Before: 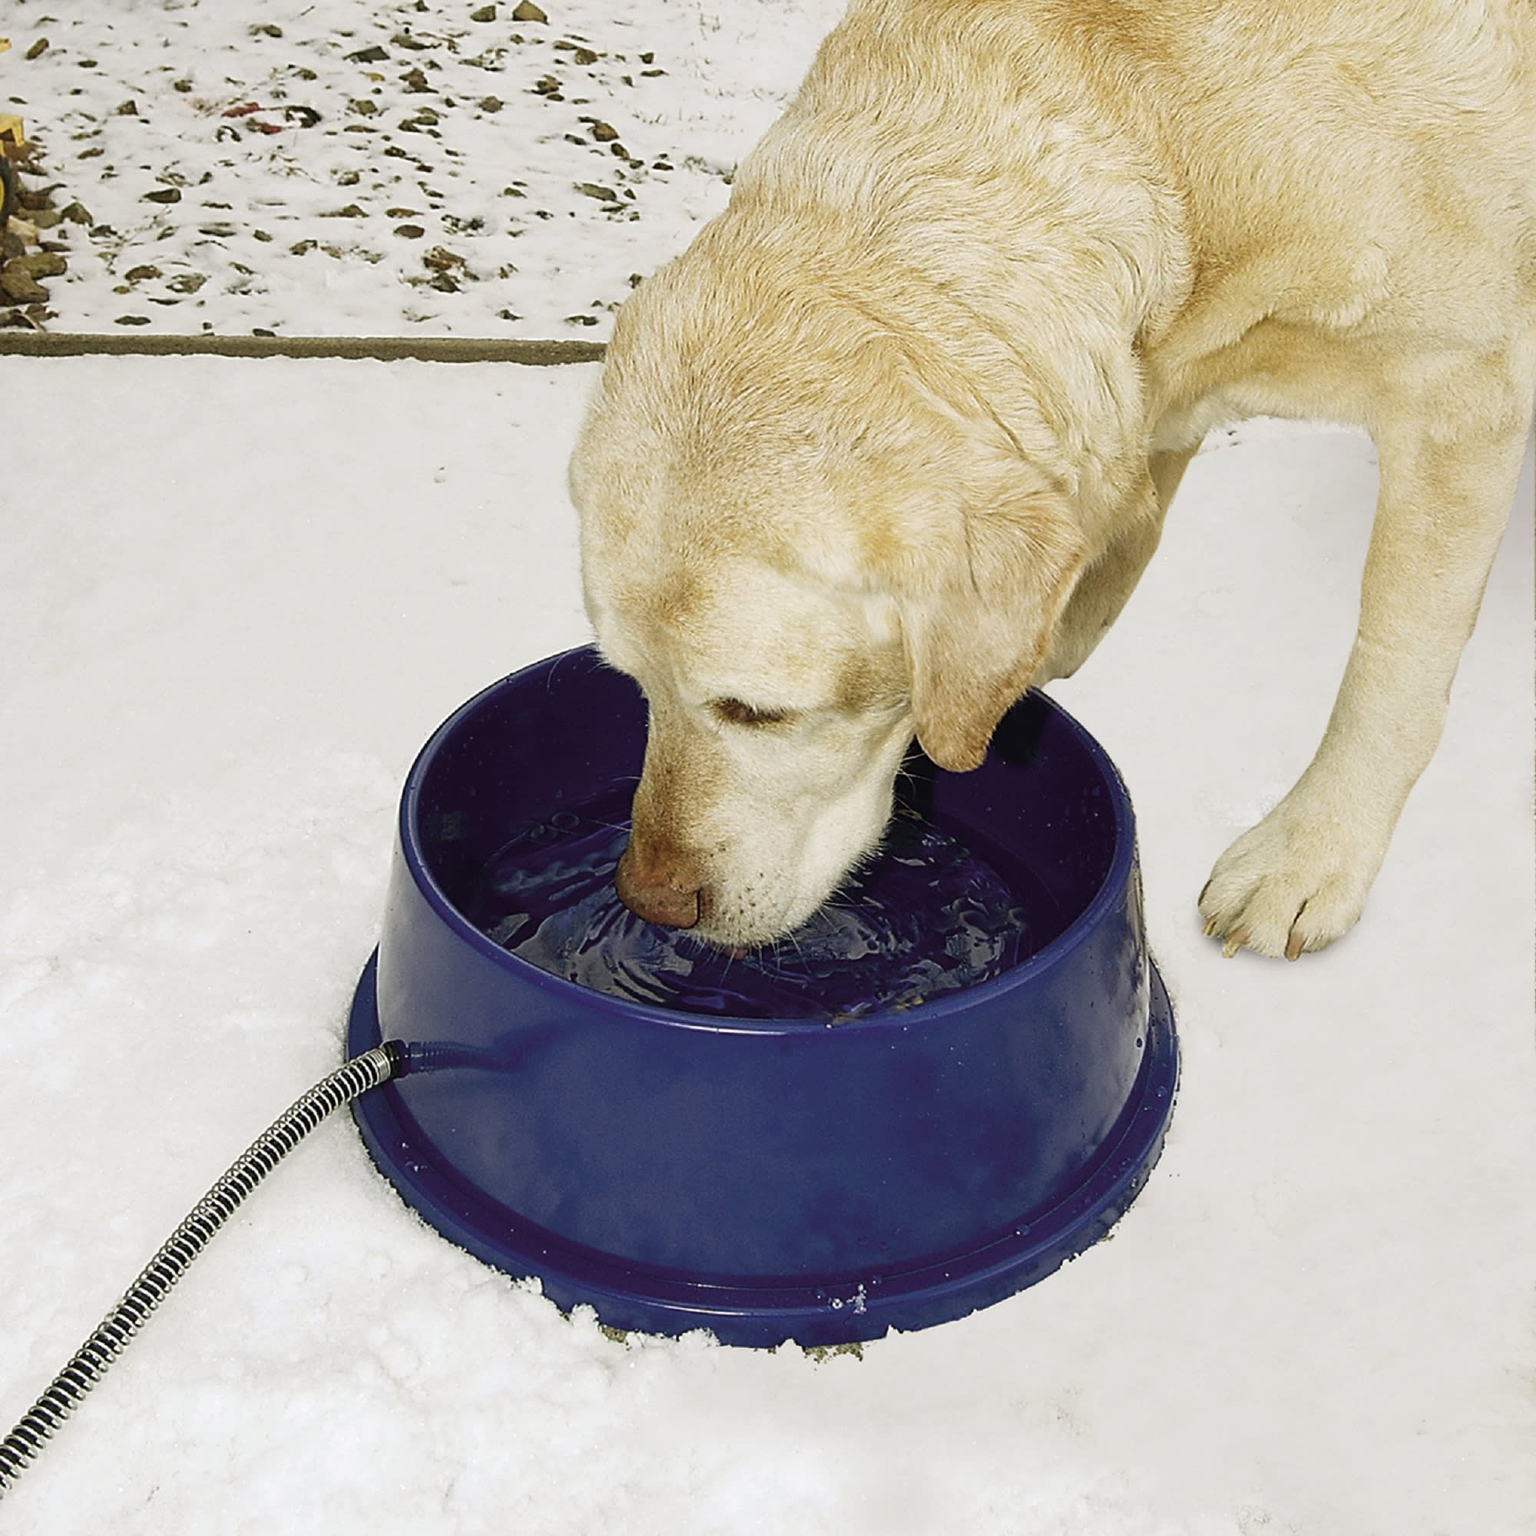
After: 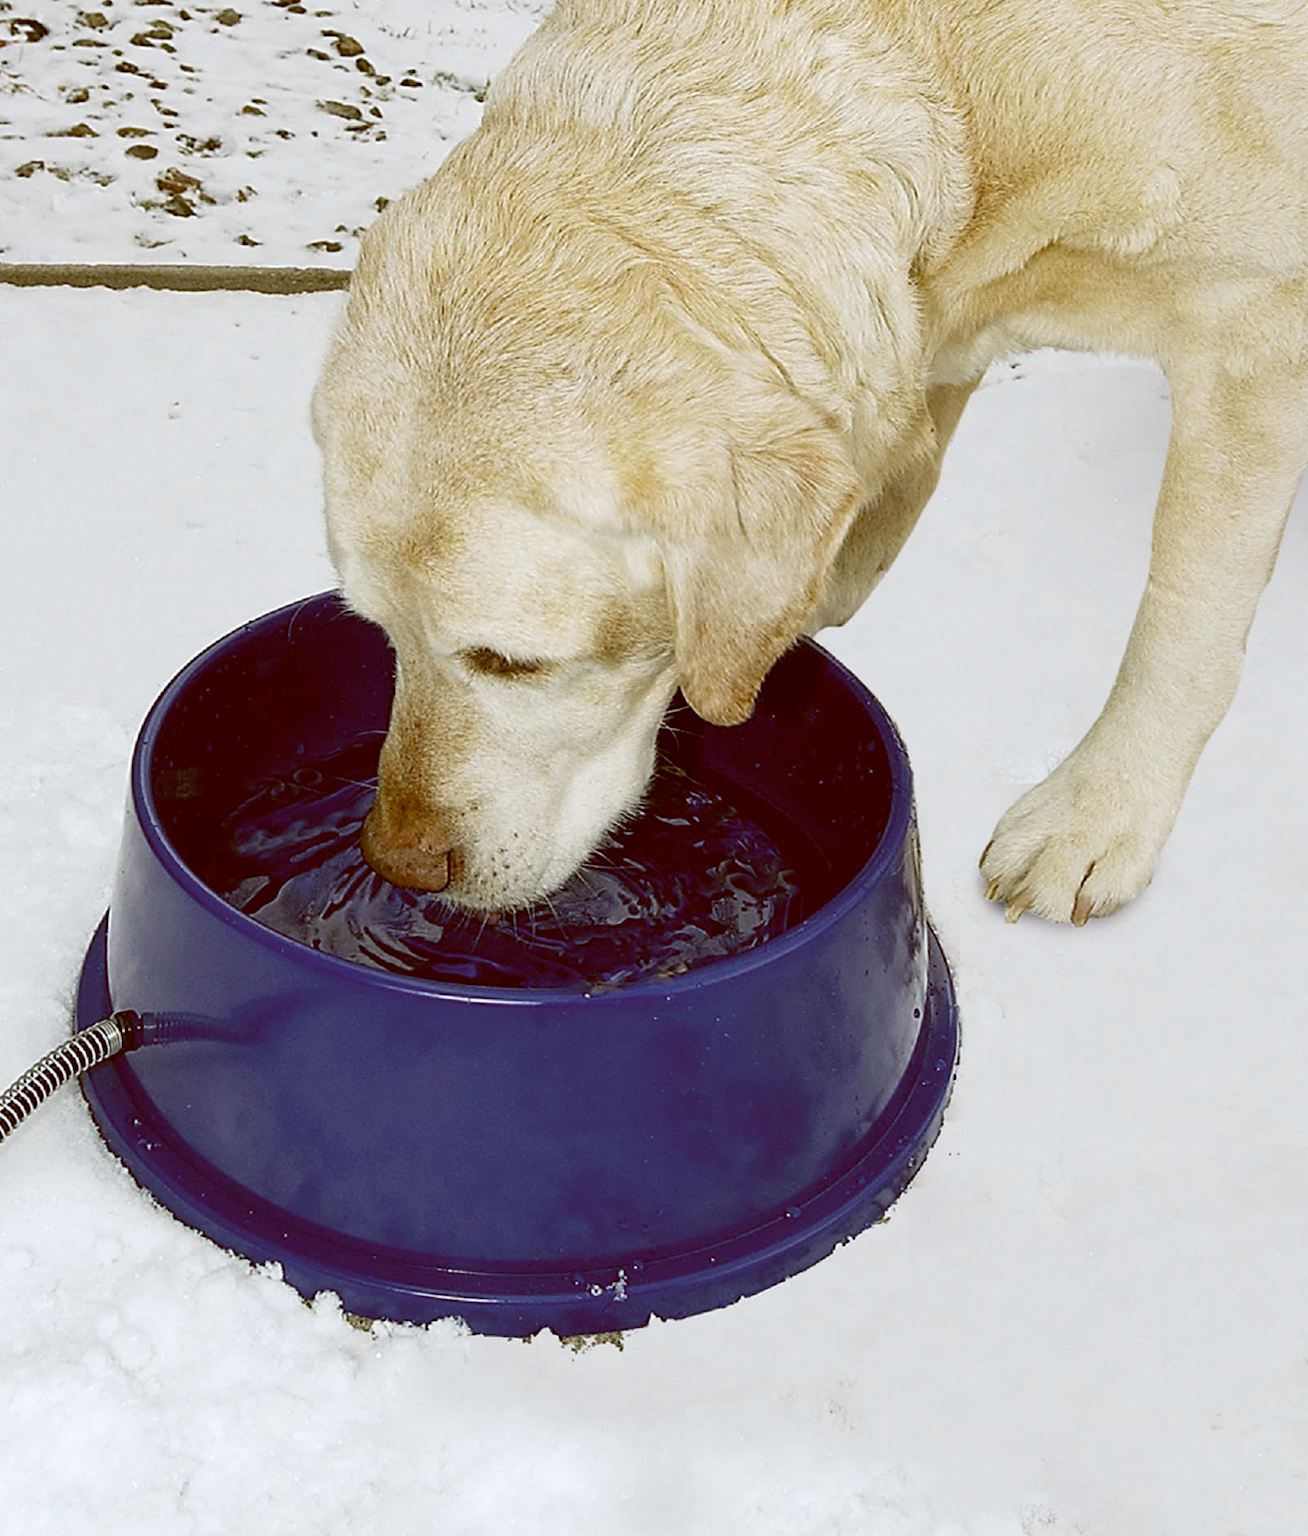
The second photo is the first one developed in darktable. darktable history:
color balance: lift [1, 1.015, 1.004, 0.985], gamma [1, 0.958, 0.971, 1.042], gain [1, 0.956, 0.977, 1.044]
crop and rotate: left 17.959%, top 5.771%, right 1.742%
